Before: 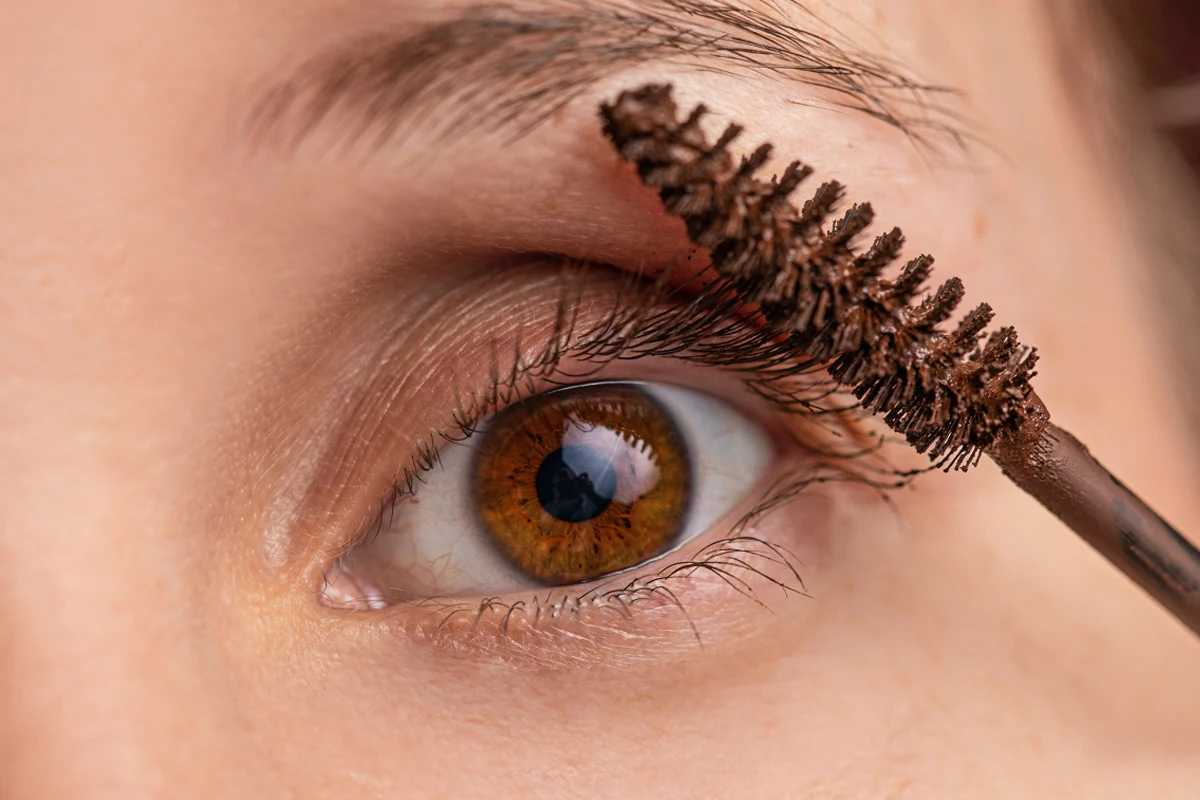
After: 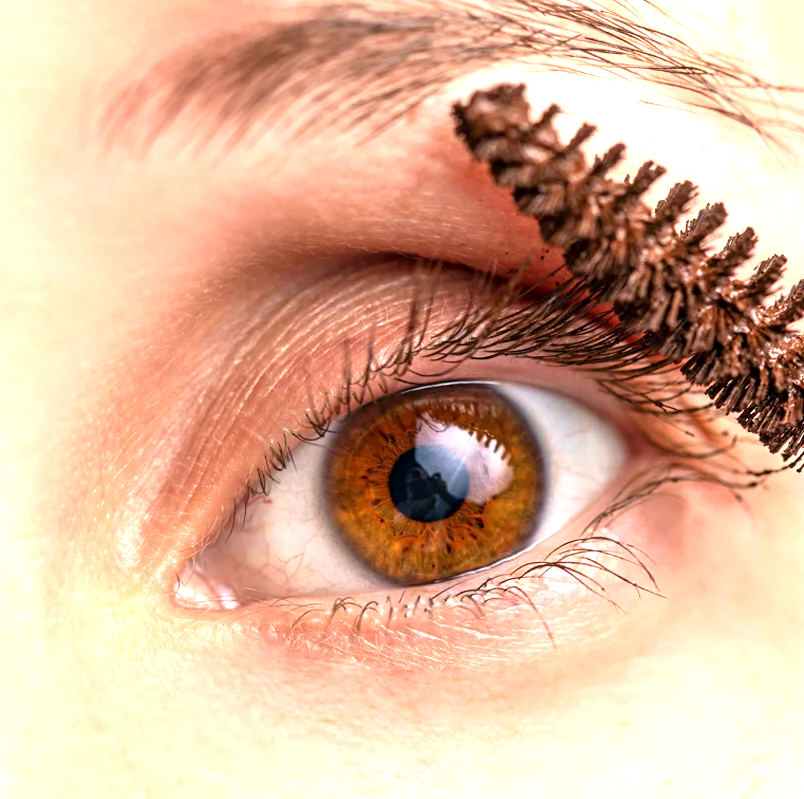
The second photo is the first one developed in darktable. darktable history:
exposure: black level correction 0.001, exposure 1.322 EV, compensate highlight preservation false
crop and rotate: left 12.299%, right 20.692%
